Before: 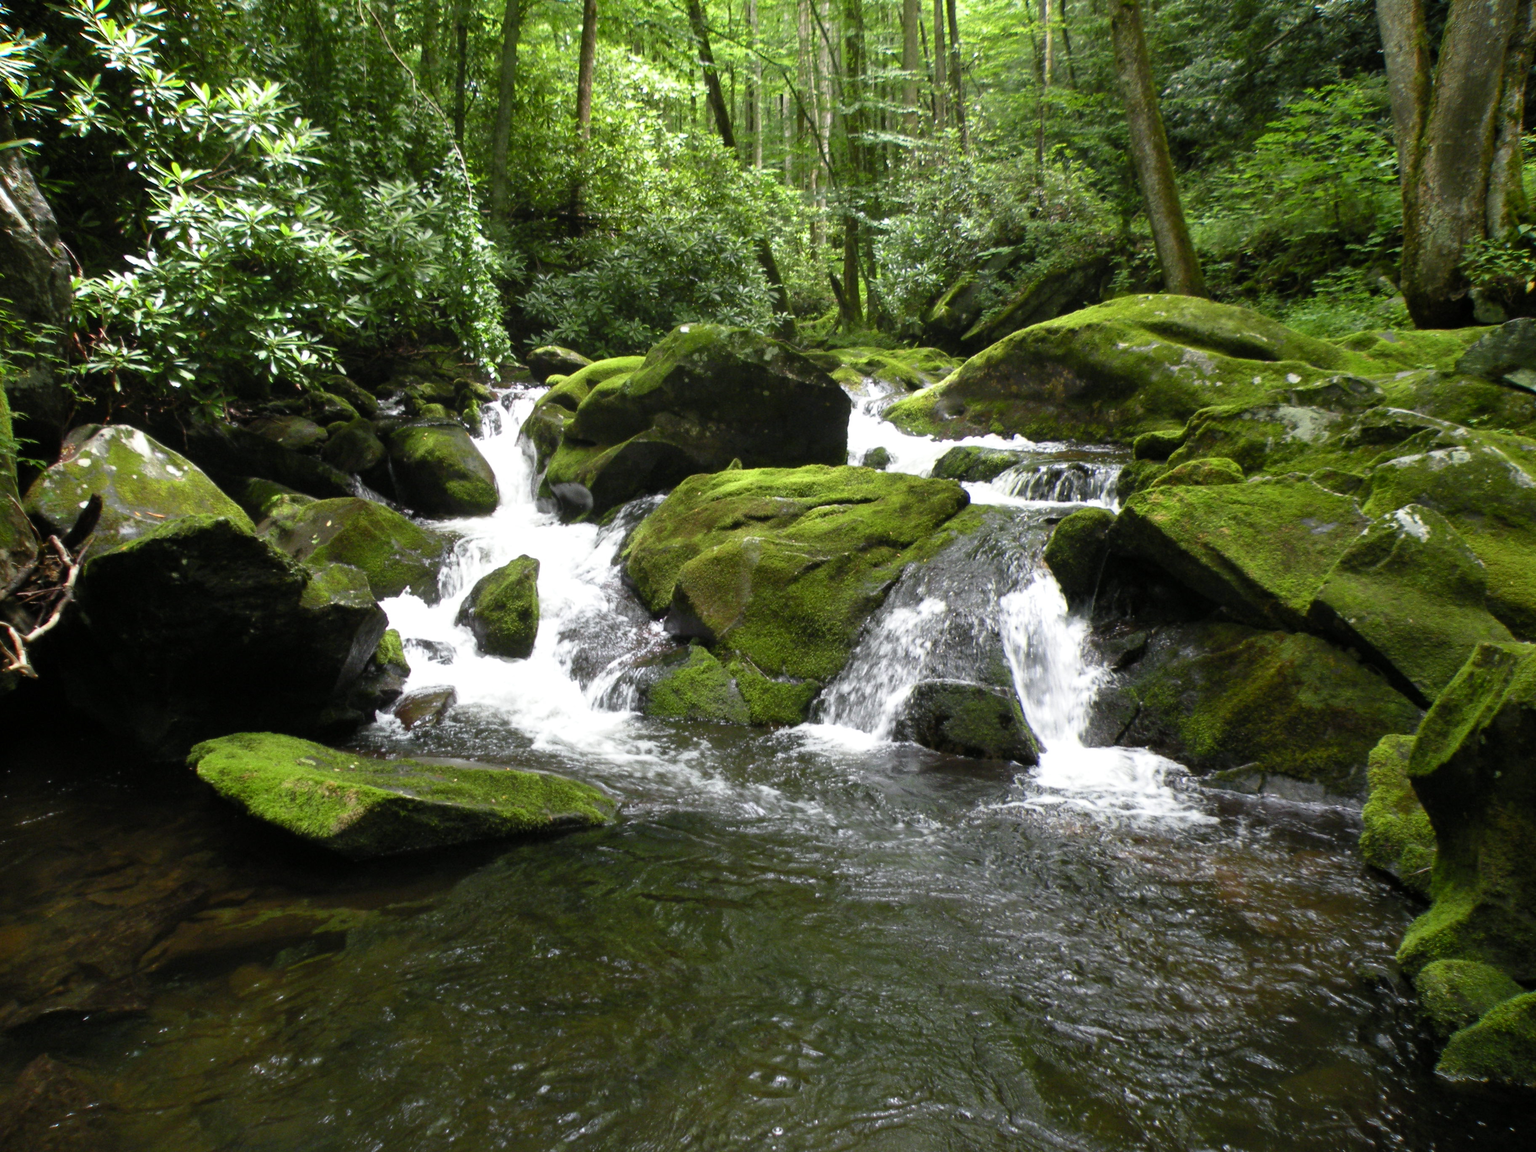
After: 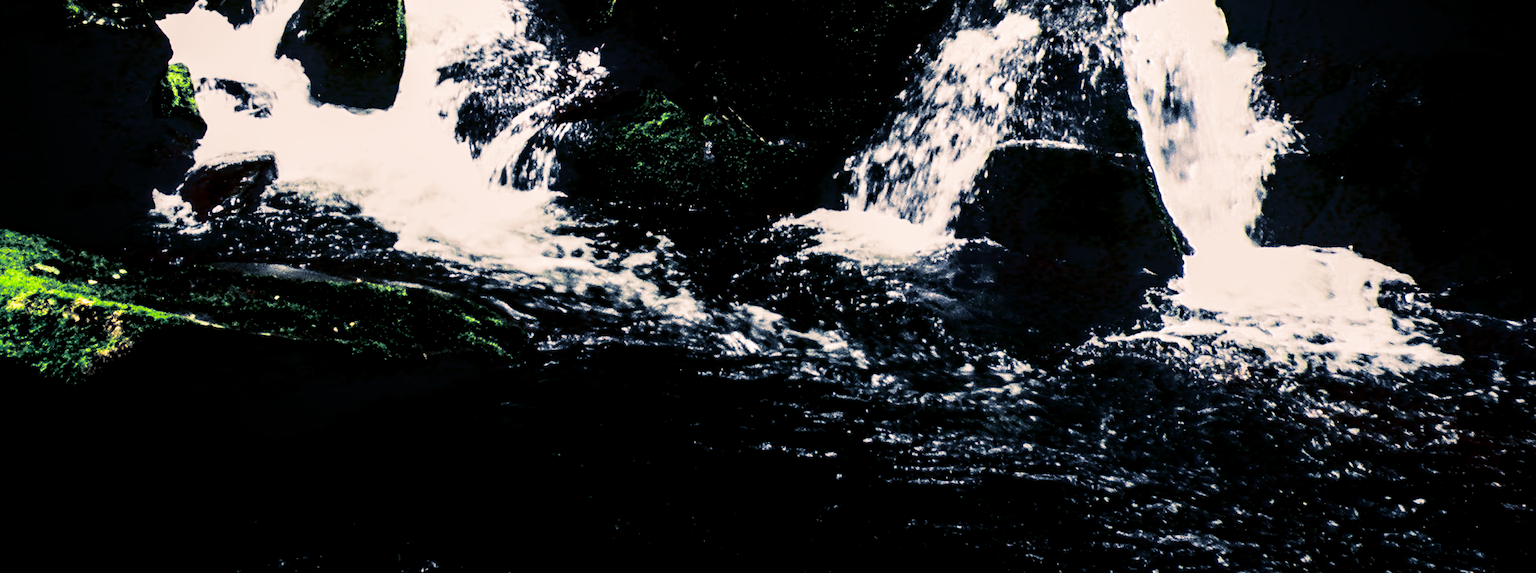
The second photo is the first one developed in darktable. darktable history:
contrast brightness saturation: contrast 0.77, brightness -1, saturation 1
crop: left 18.091%, top 51.13%, right 17.525%, bottom 16.85%
exposure: exposure -0.048 EV, compensate highlight preservation false
split-toning: shadows › hue 226.8°, shadows › saturation 0.56, highlights › hue 28.8°, balance -40, compress 0%
color zones: curves: ch0 [(0.018, 0.548) (0.224, 0.64) (0.425, 0.447) (0.675, 0.575) (0.732, 0.579)]; ch1 [(0.066, 0.487) (0.25, 0.5) (0.404, 0.43) (0.75, 0.421) (0.956, 0.421)]; ch2 [(0.044, 0.561) (0.215, 0.465) (0.399, 0.544) (0.465, 0.548) (0.614, 0.447) (0.724, 0.43) (0.882, 0.623) (0.956, 0.632)]
local contrast: on, module defaults
tone equalizer: -8 EV 0.06 EV, smoothing diameter 25%, edges refinement/feathering 10, preserve details guided filter
